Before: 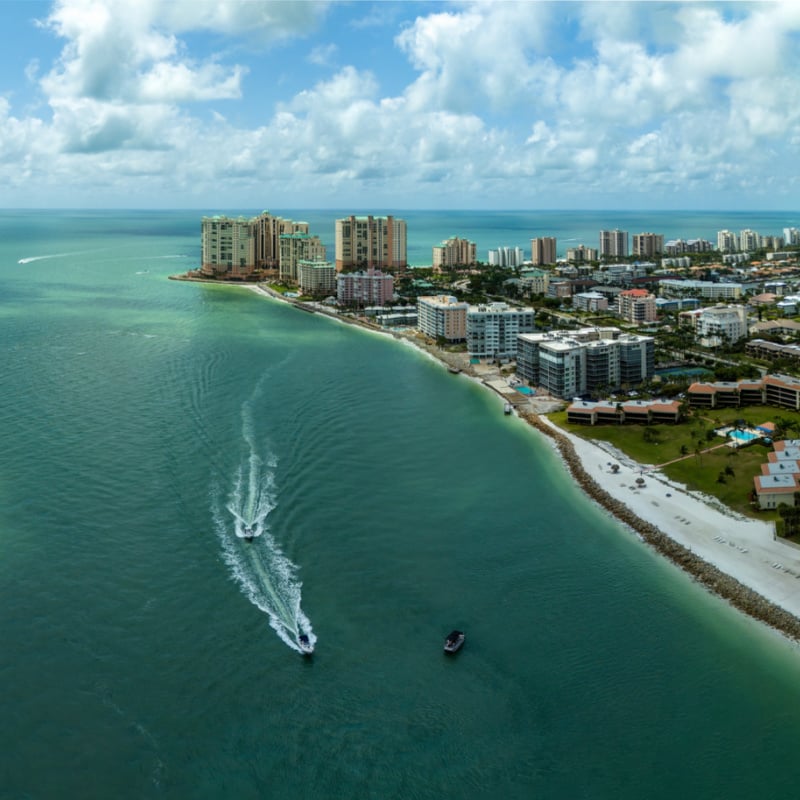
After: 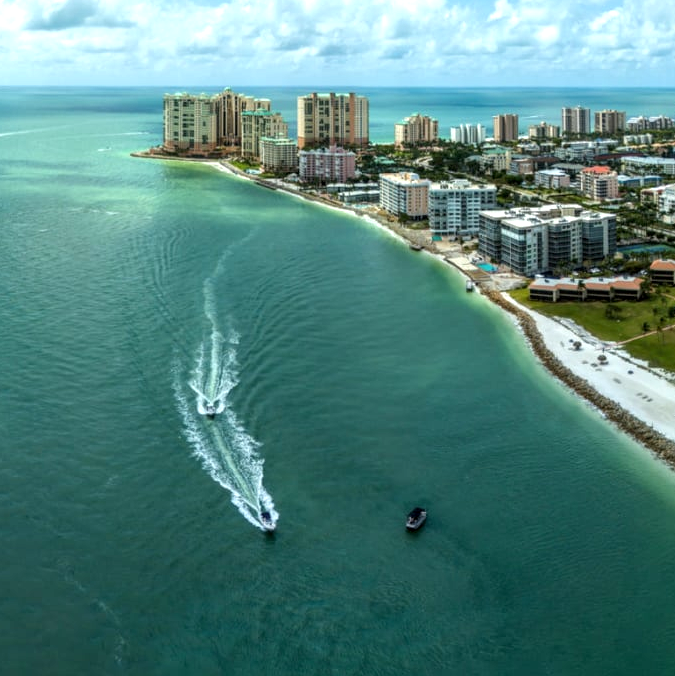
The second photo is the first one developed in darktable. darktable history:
crop and rotate: left 4.84%, top 15.384%, right 10.714%
exposure: exposure 0.562 EV, compensate exposure bias true, compensate highlight preservation false
local contrast: on, module defaults
